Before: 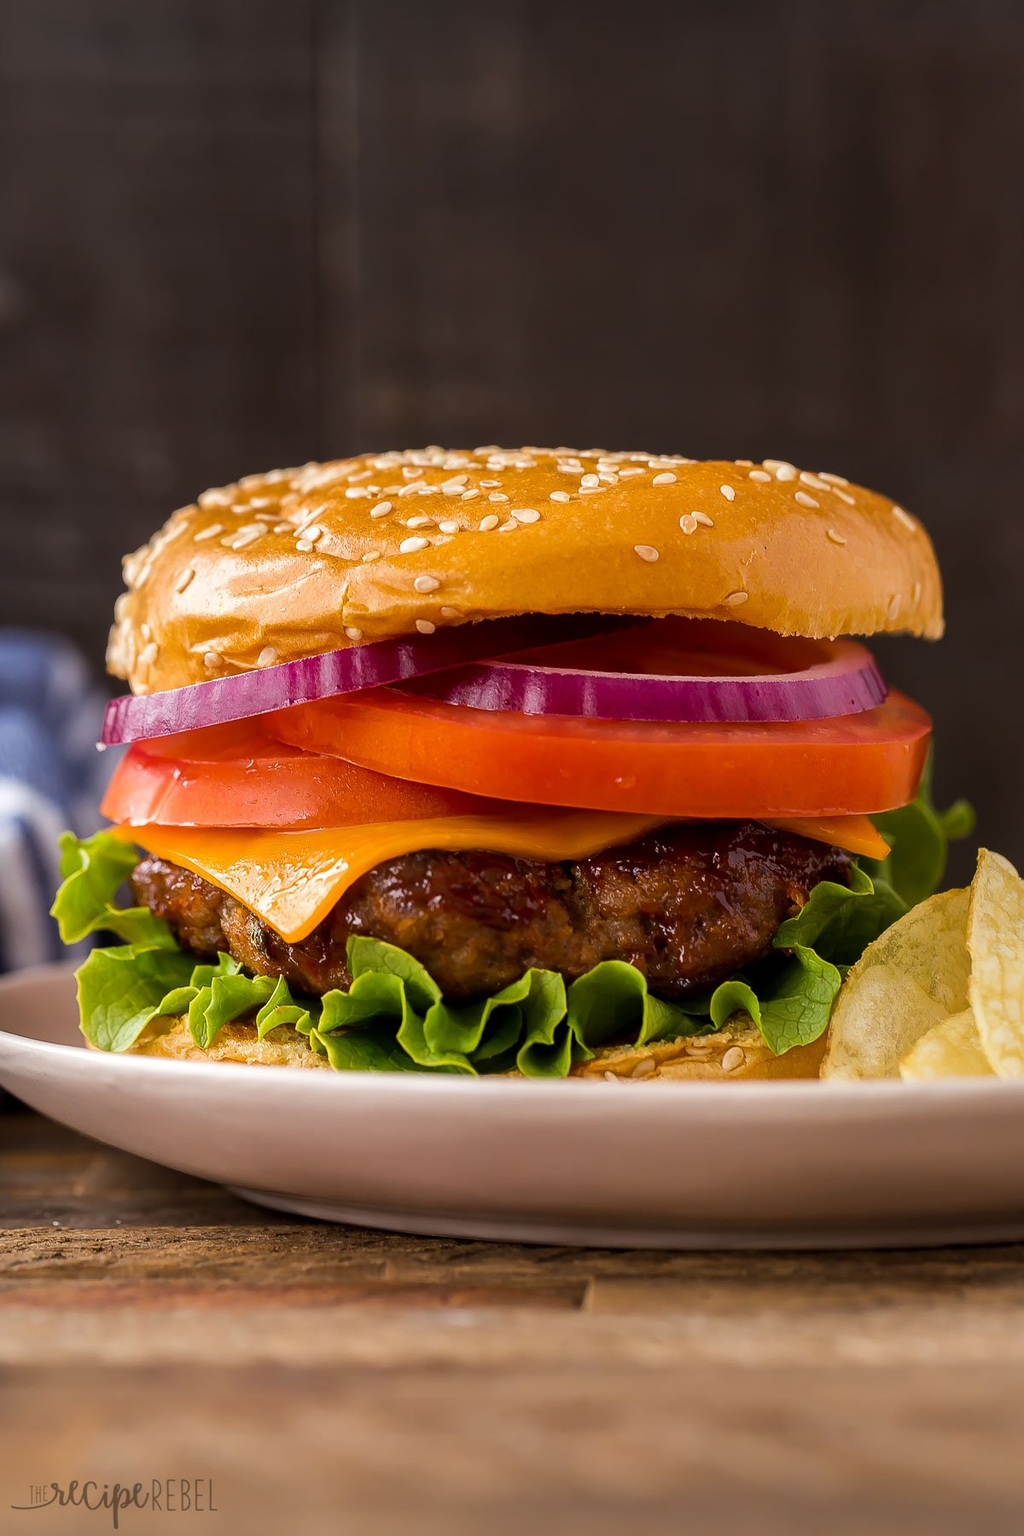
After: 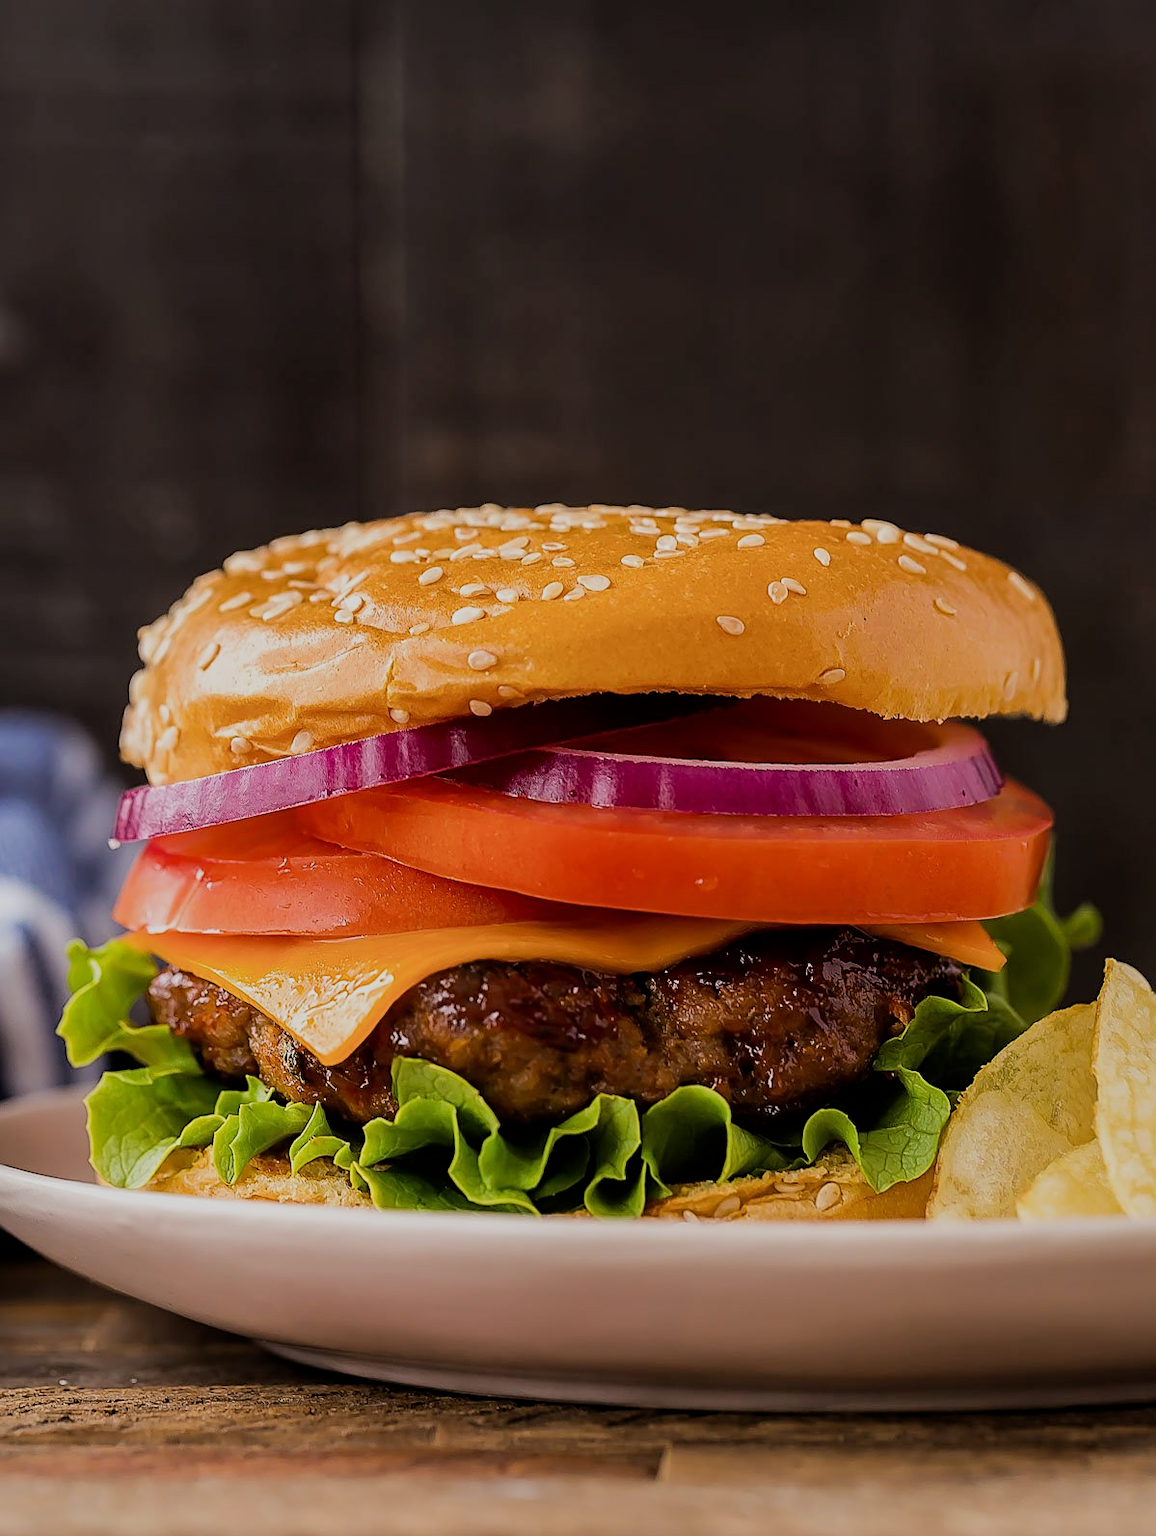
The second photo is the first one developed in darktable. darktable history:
filmic rgb: black relative exposure -7.65 EV, white relative exposure 4.56 EV, hardness 3.61, iterations of high-quality reconstruction 0
crop and rotate: top 0%, bottom 11.446%
sharpen: on, module defaults
